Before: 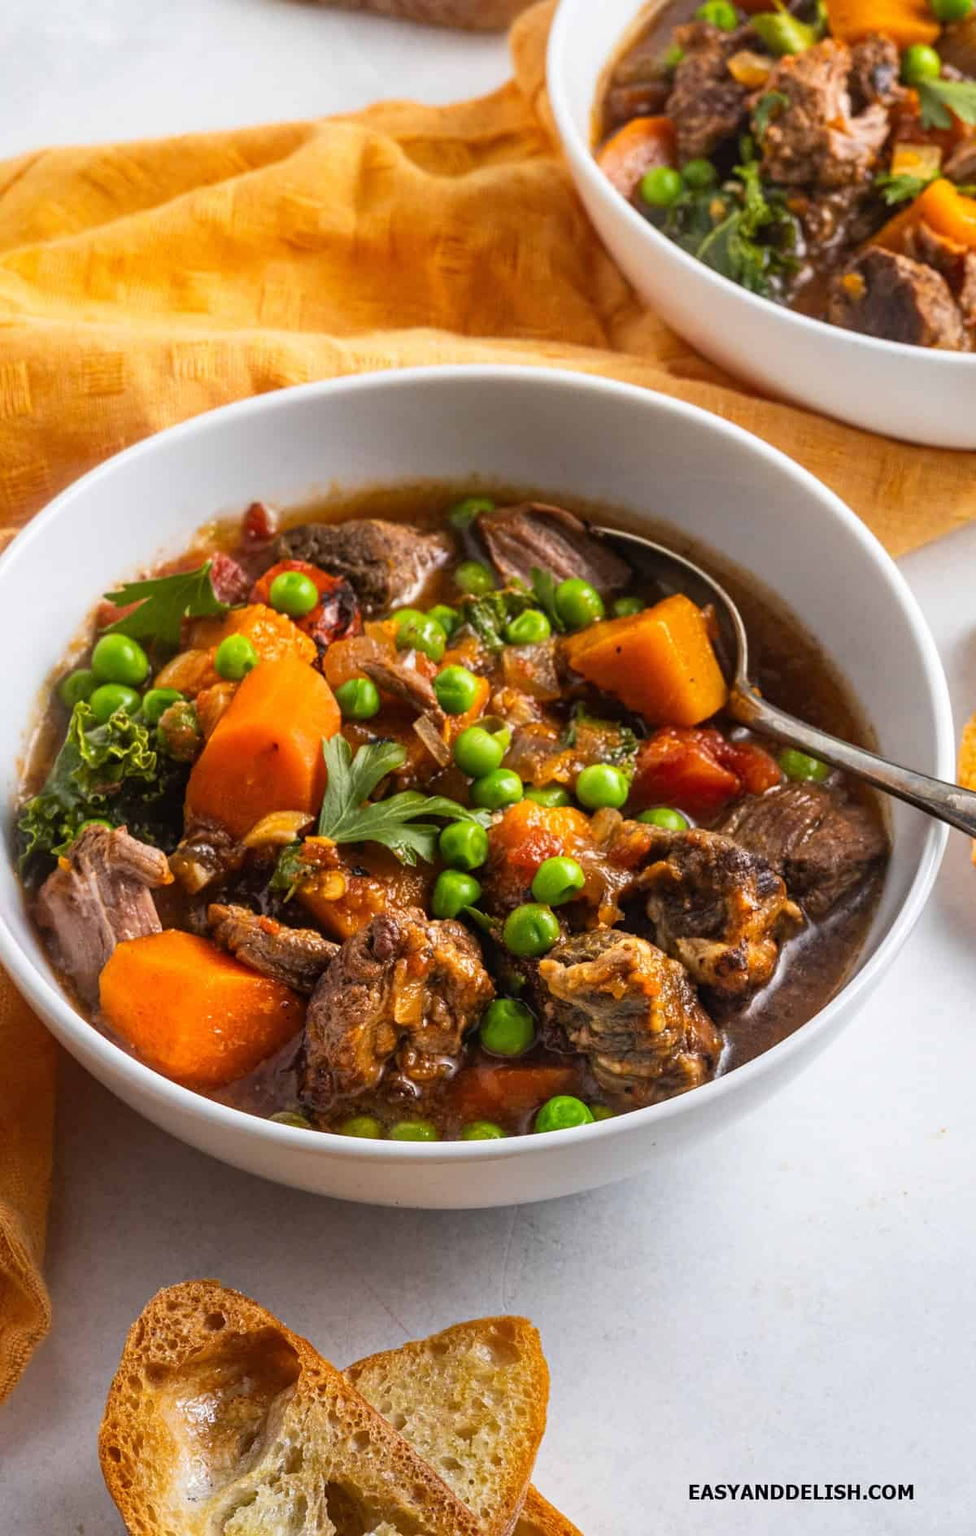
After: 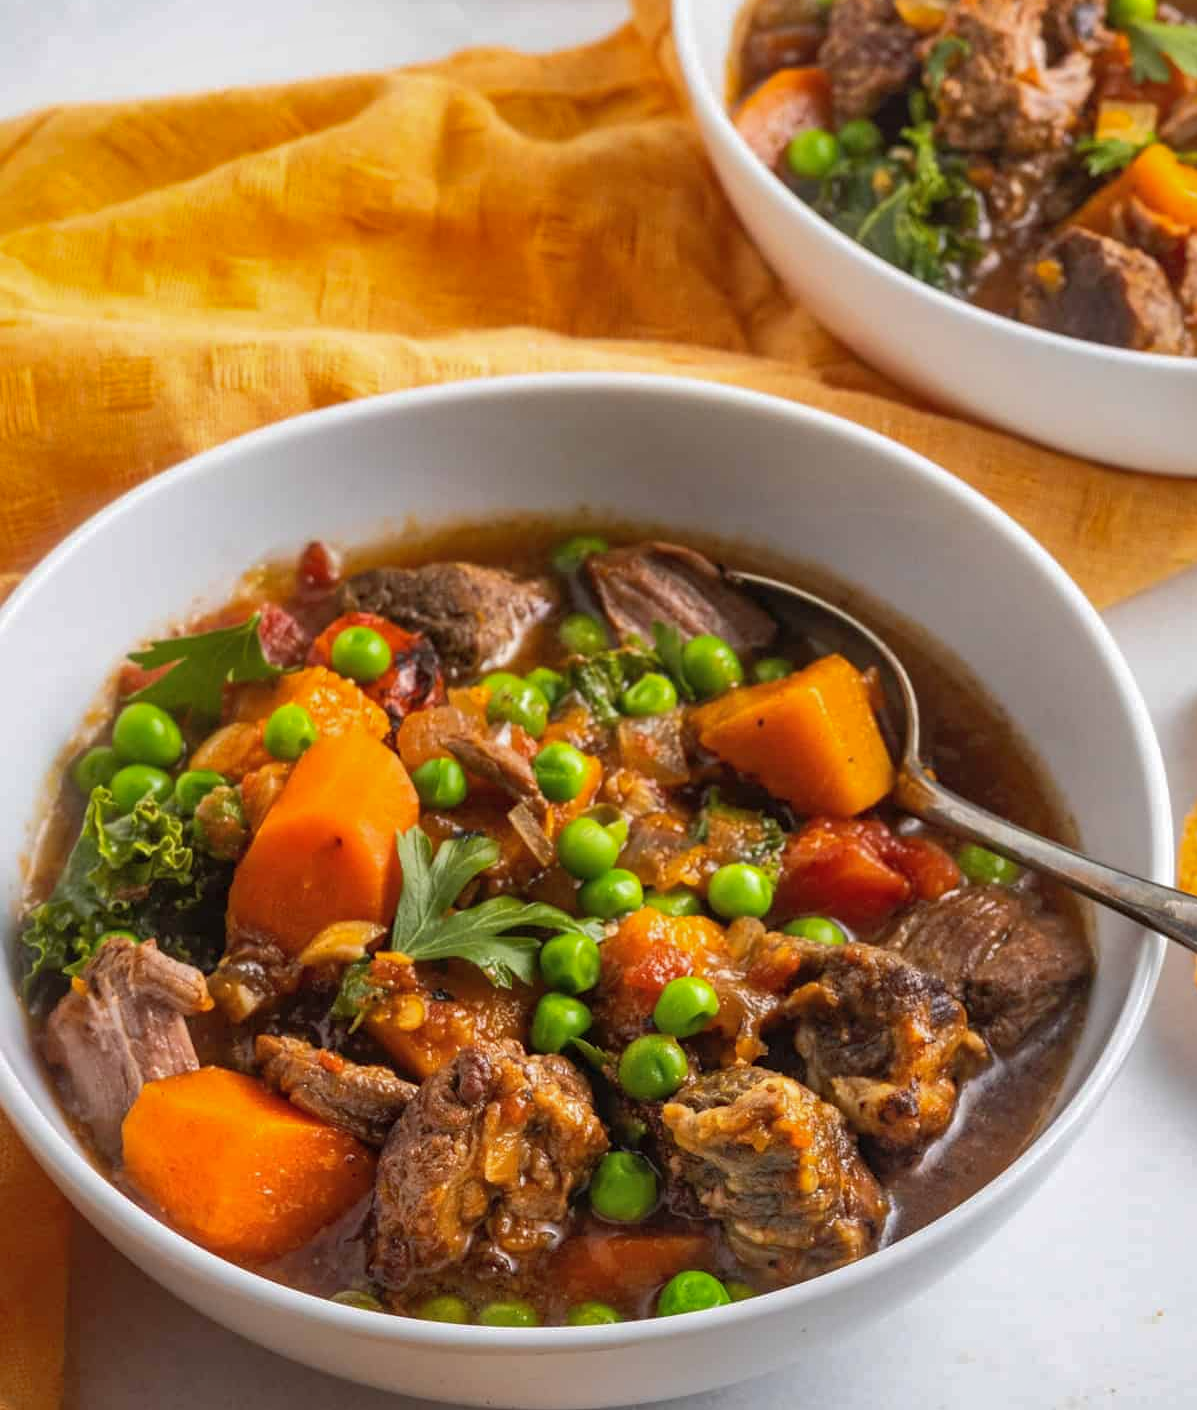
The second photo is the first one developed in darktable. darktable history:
shadows and highlights: highlights color adjustment 46.54%
crop: top 4.027%, bottom 21.283%
